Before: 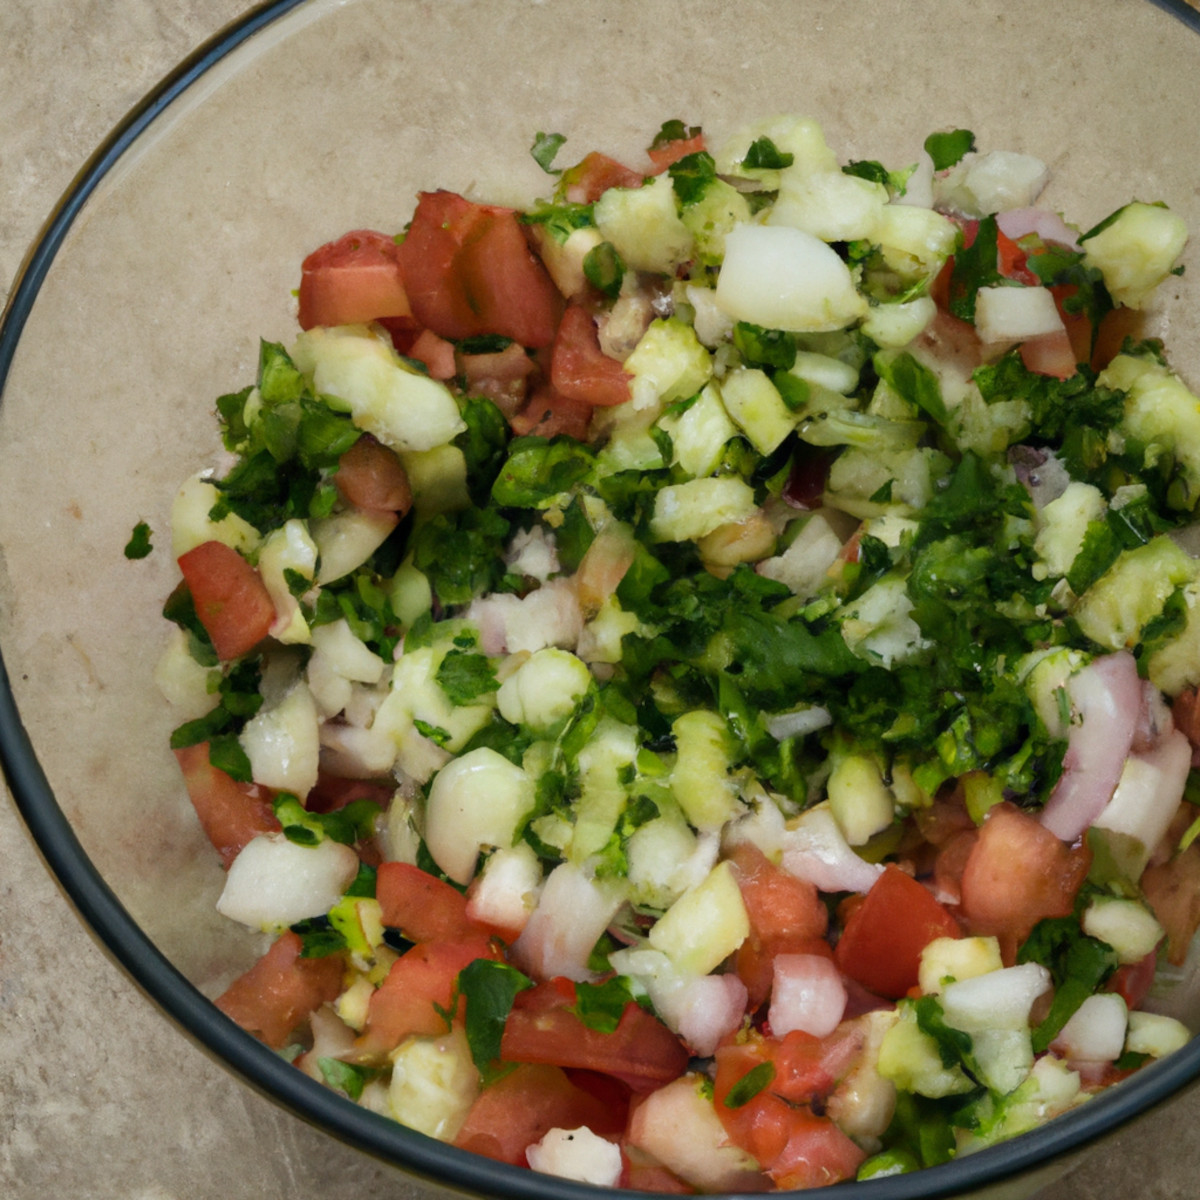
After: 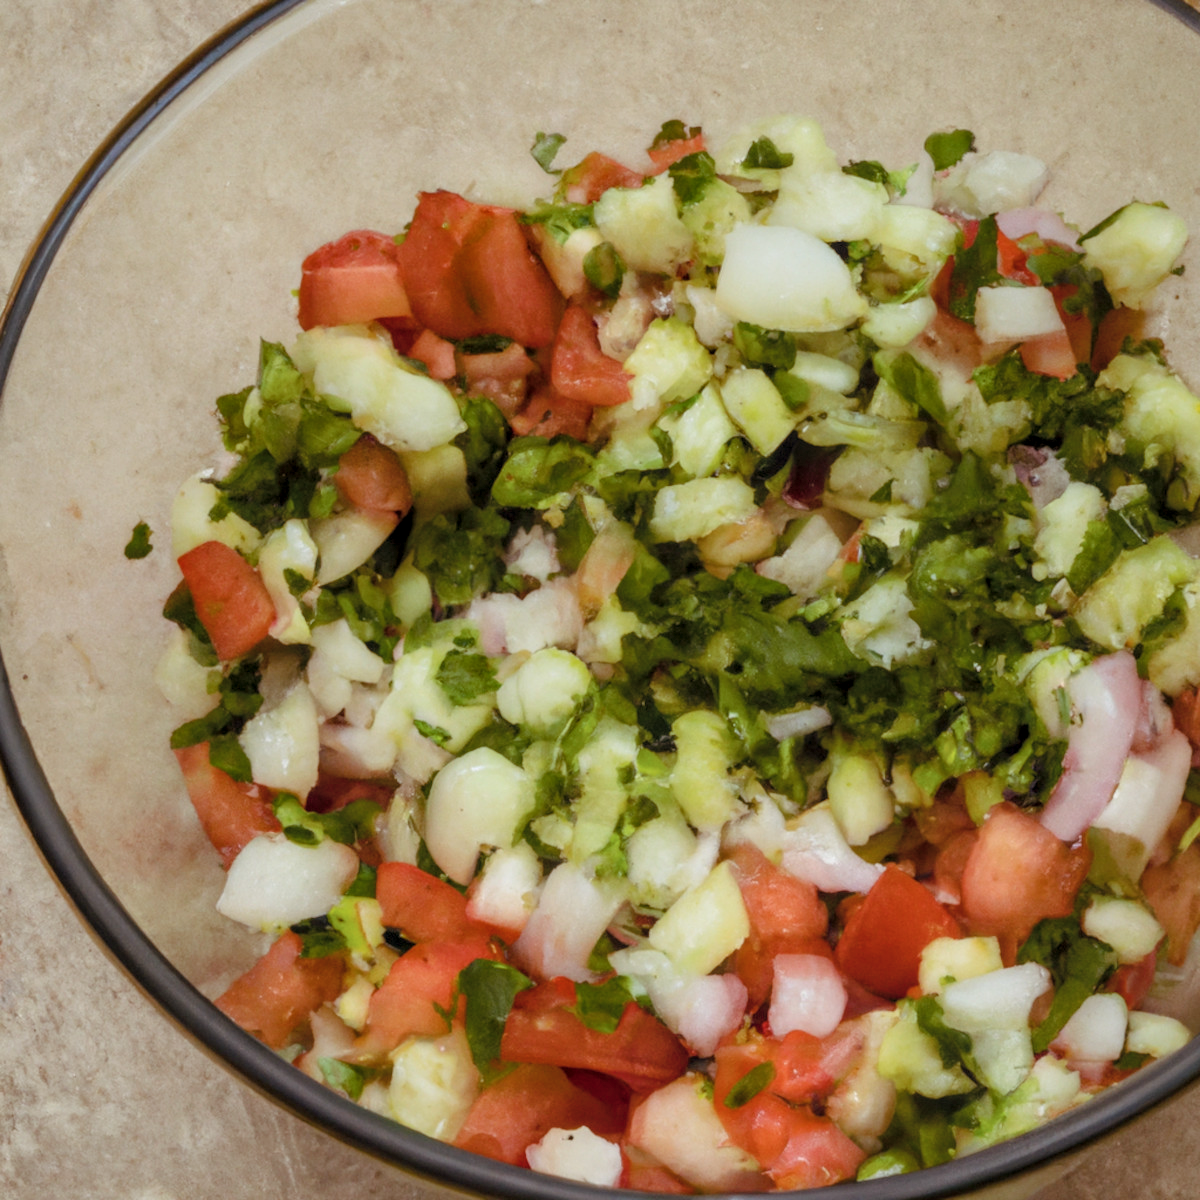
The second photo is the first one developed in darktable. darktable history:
local contrast: on, module defaults
color balance rgb: shadows lift › chroma 9.872%, shadows lift › hue 43.76°, linear chroma grading › shadows -2.406%, linear chroma grading › highlights -14.309%, linear chroma grading › global chroma -9.638%, linear chroma grading › mid-tones -10.389%, perceptual saturation grading › global saturation 30.909%, contrast -9.976%
contrast brightness saturation: brightness 0.135
